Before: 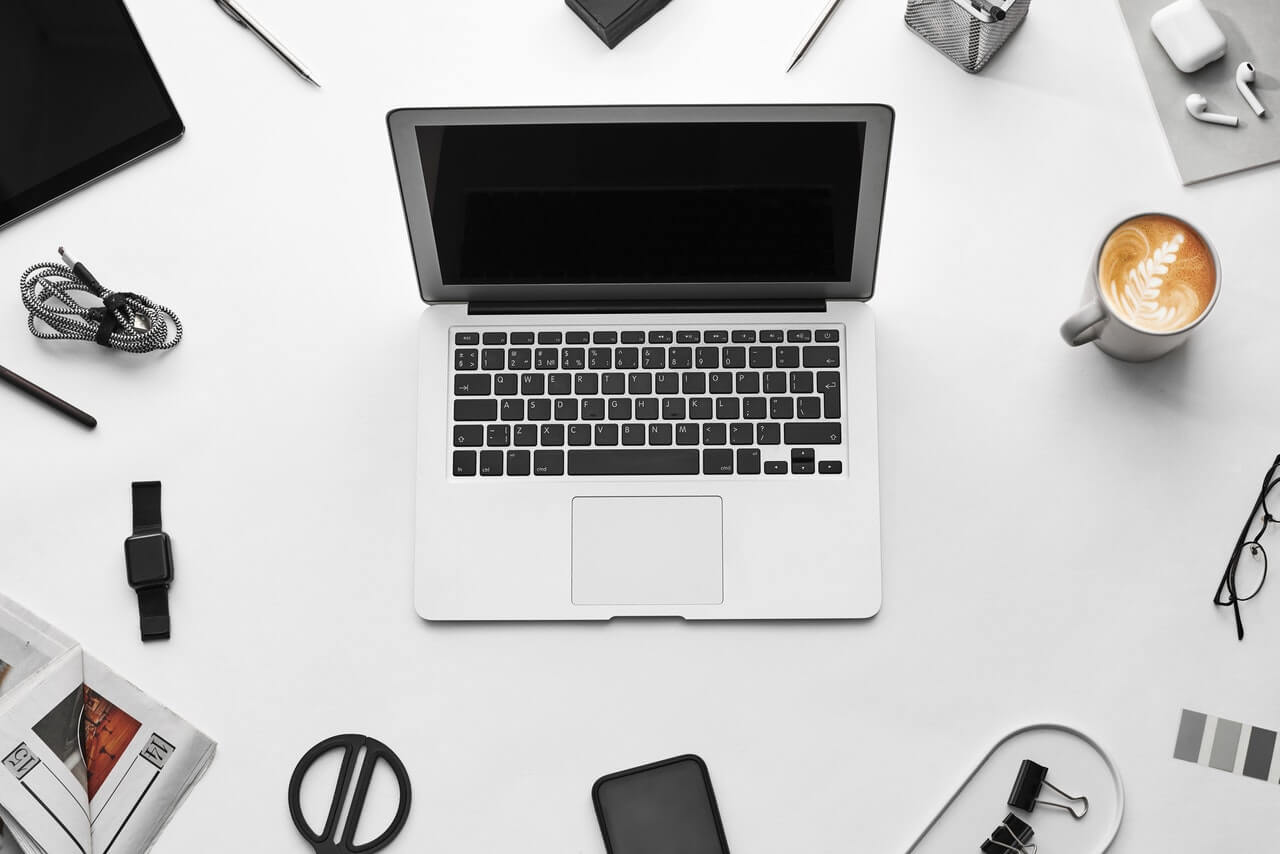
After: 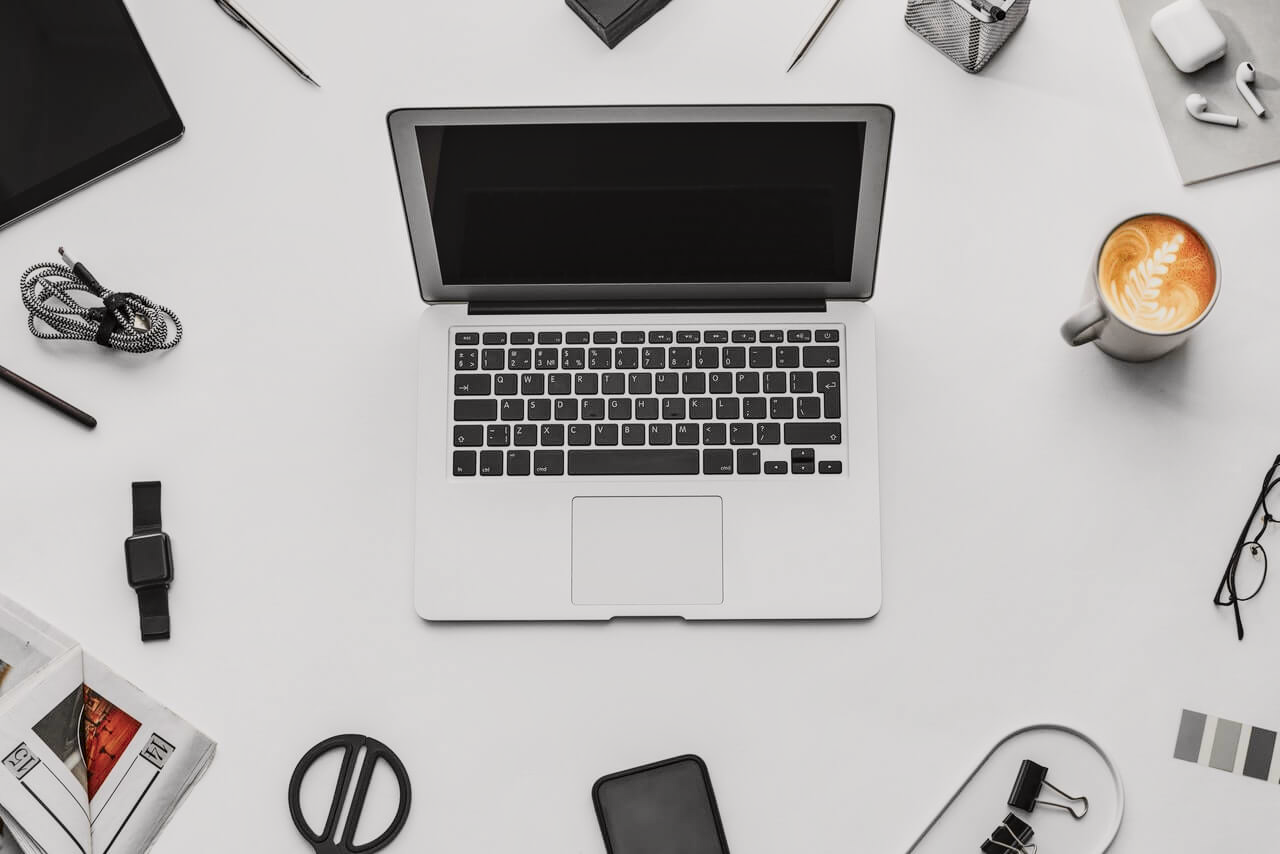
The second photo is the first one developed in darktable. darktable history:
local contrast: on, module defaults
tone curve: curves: ch0 [(0, 0) (0.091, 0.066) (0.184, 0.16) (0.491, 0.519) (0.748, 0.765) (1, 0.919)]; ch1 [(0, 0) (0.179, 0.173) (0.322, 0.32) (0.424, 0.424) (0.502, 0.504) (0.56, 0.575) (0.631, 0.675) (0.777, 0.806) (1, 1)]; ch2 [(0, 0) (0.434, 0.447) (0.497, 0.498) (0.539, 0.566) (0.676, 0.691) (1, 1)], color space Lab, independent channels, preserve colors none
